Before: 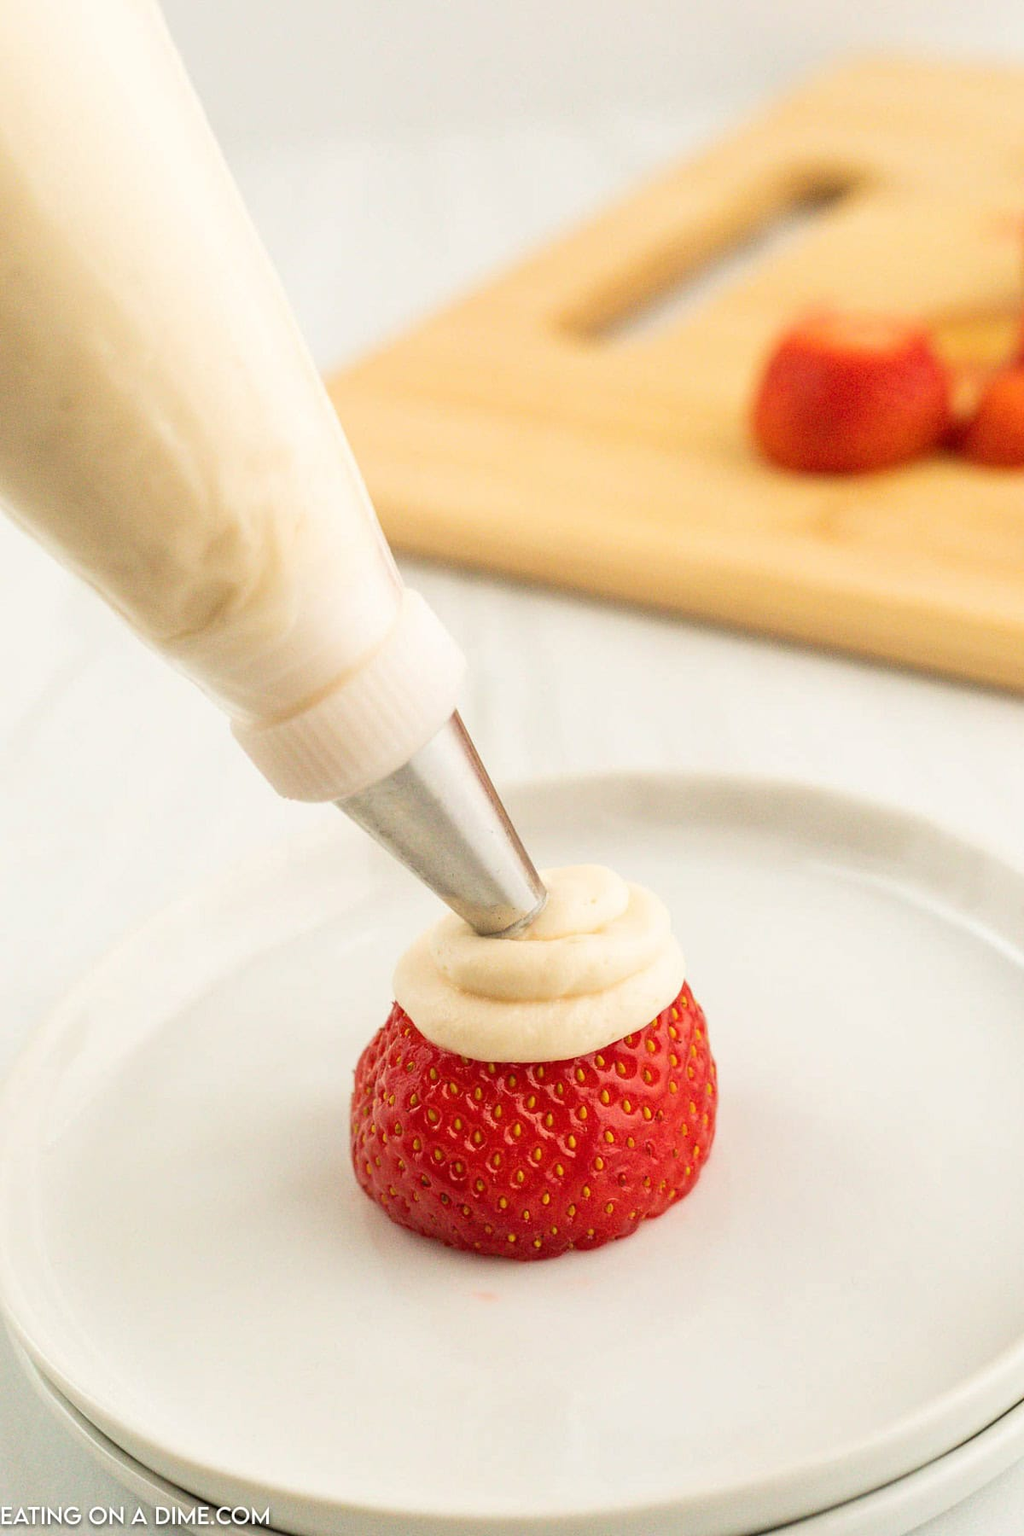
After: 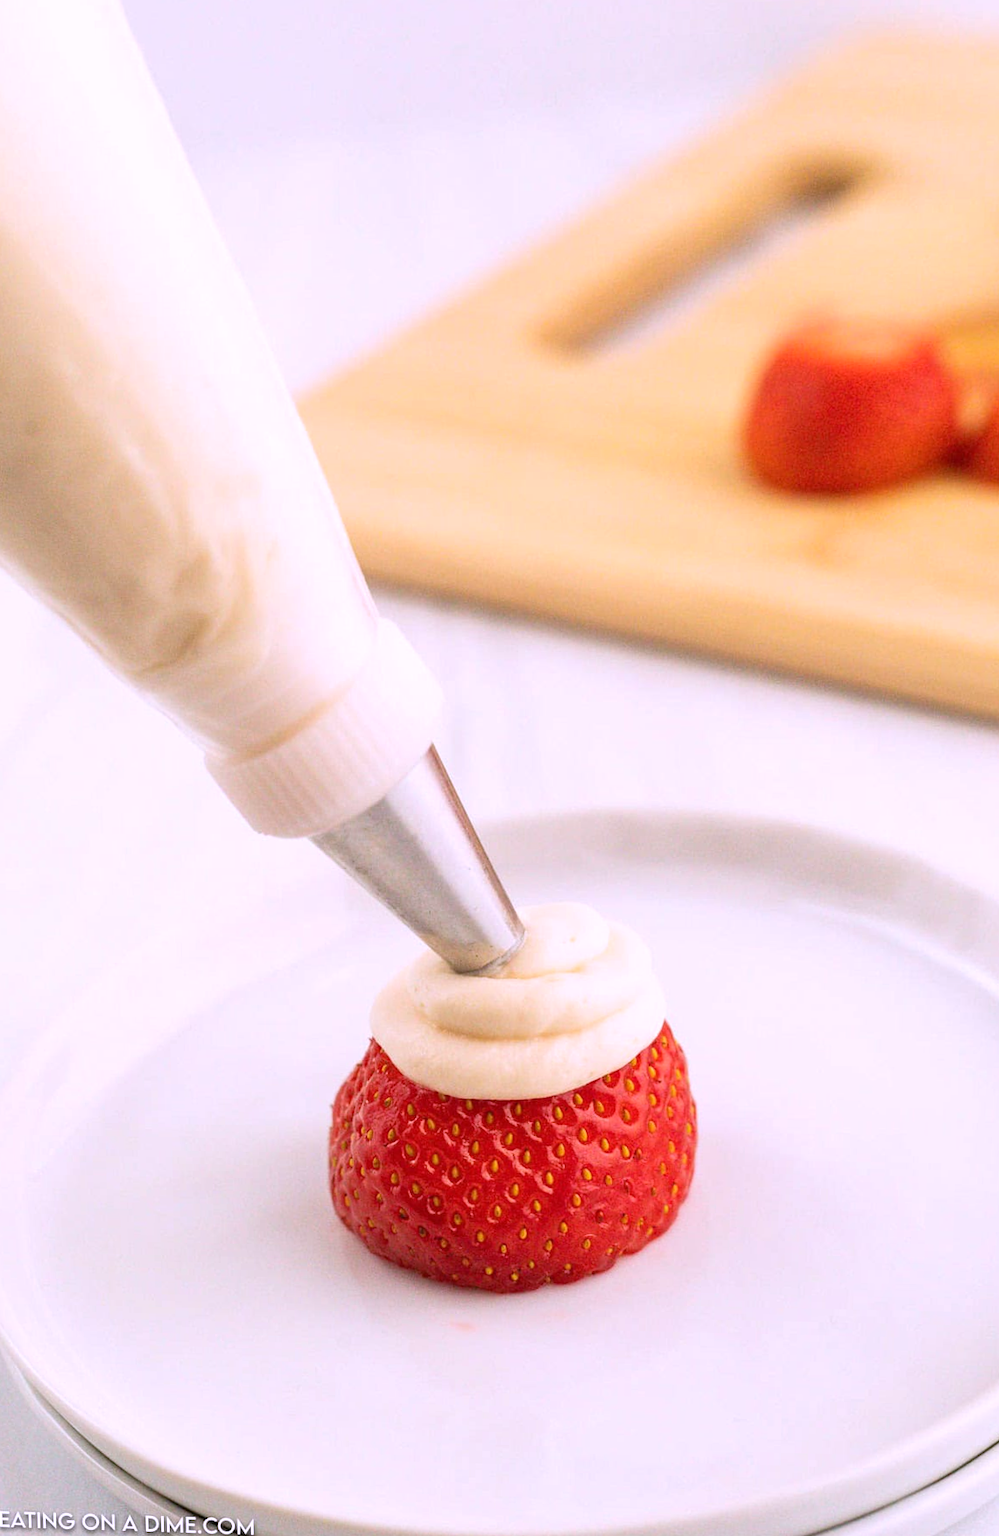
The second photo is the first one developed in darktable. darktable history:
white balance: red 1.042, blue 1.17
rotate and perspective: rotation 0.074°, lens shift (vertical) 0.096, lens shift (horizontal) -0.041, crop left 0.043, crop right 0.952, crop top 0.024, crop bottom 0.979
